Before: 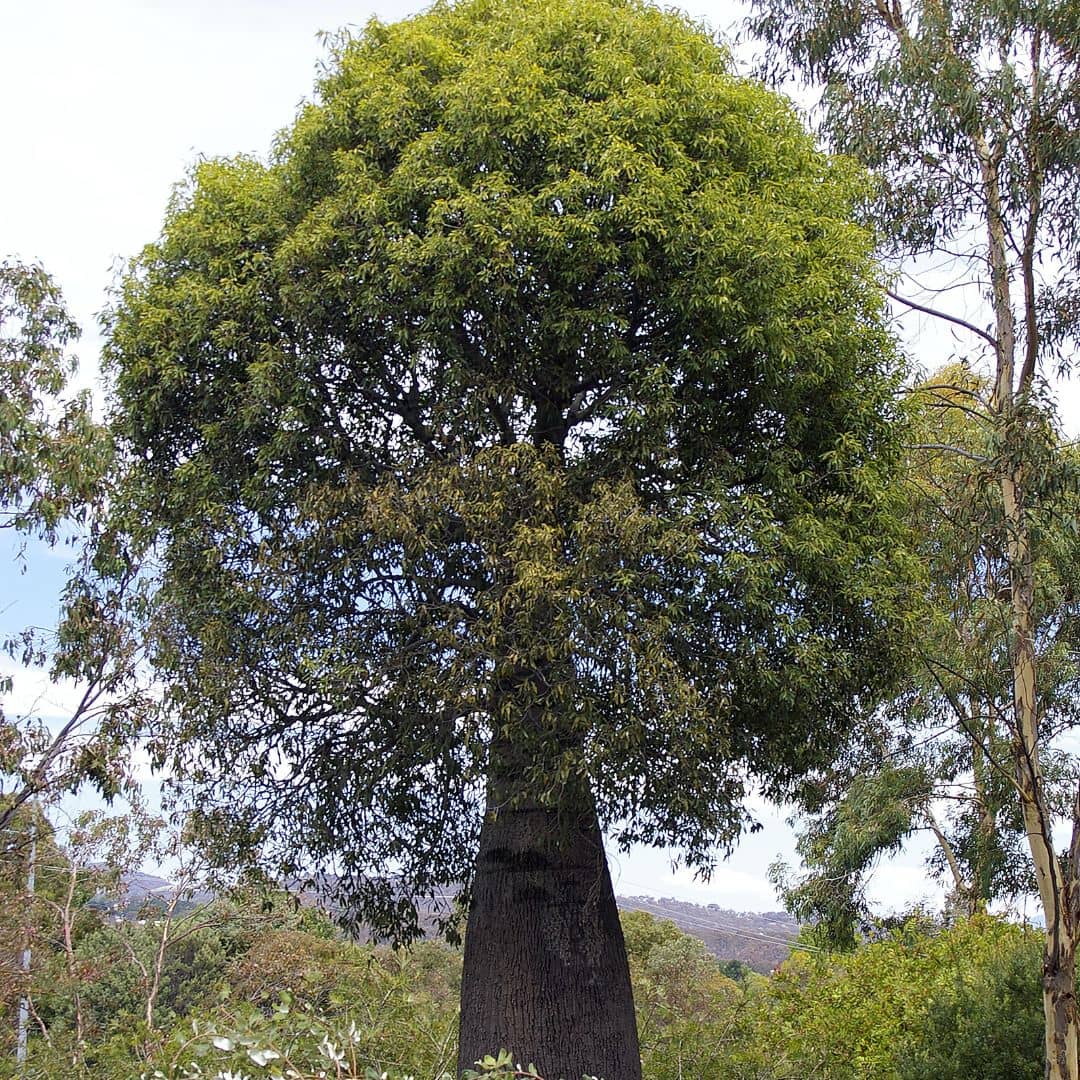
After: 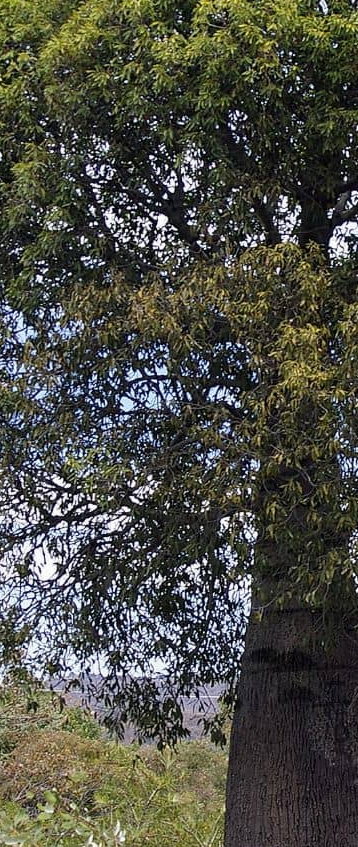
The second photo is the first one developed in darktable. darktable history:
crop and rotate: left 21.916%, top 18.59%, right 44.917%, bottom 2.973%
exposure: exposure -0.04 EV, compensate highlight preservation false
